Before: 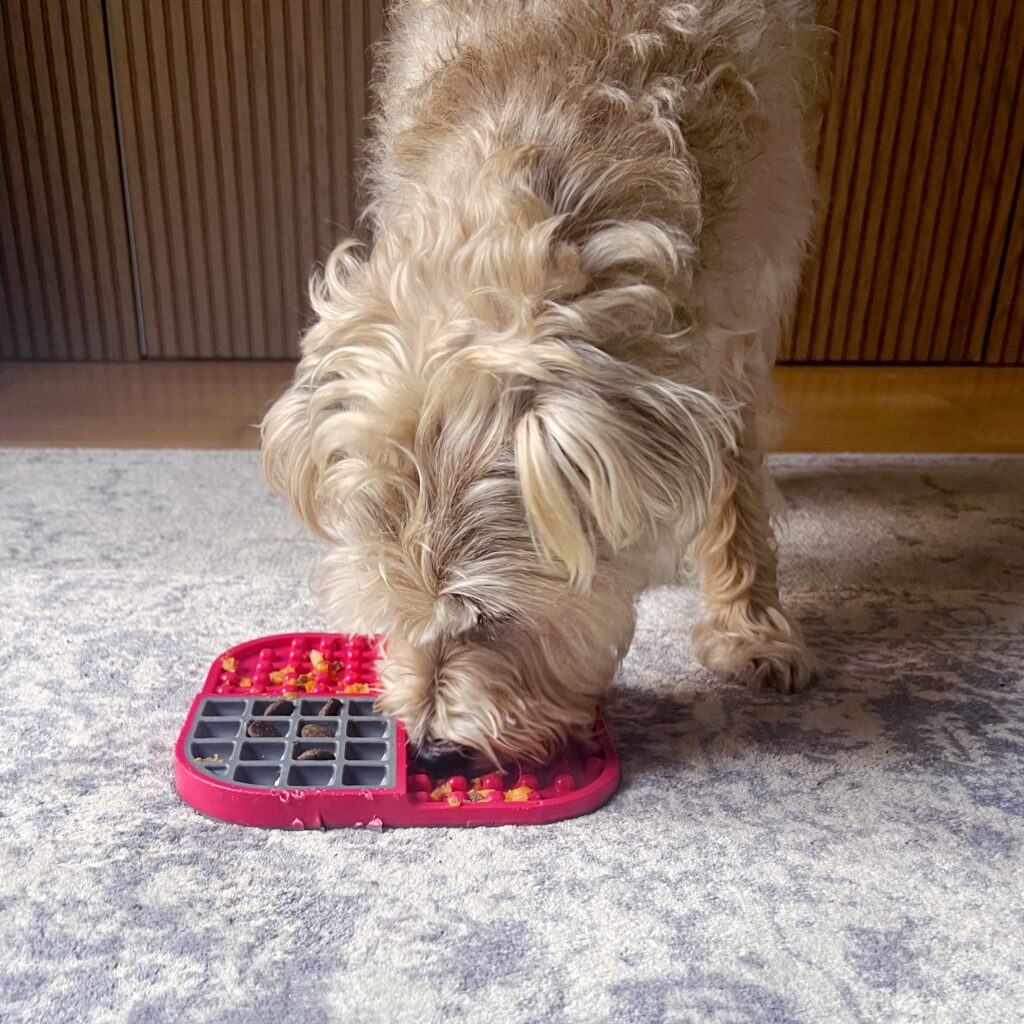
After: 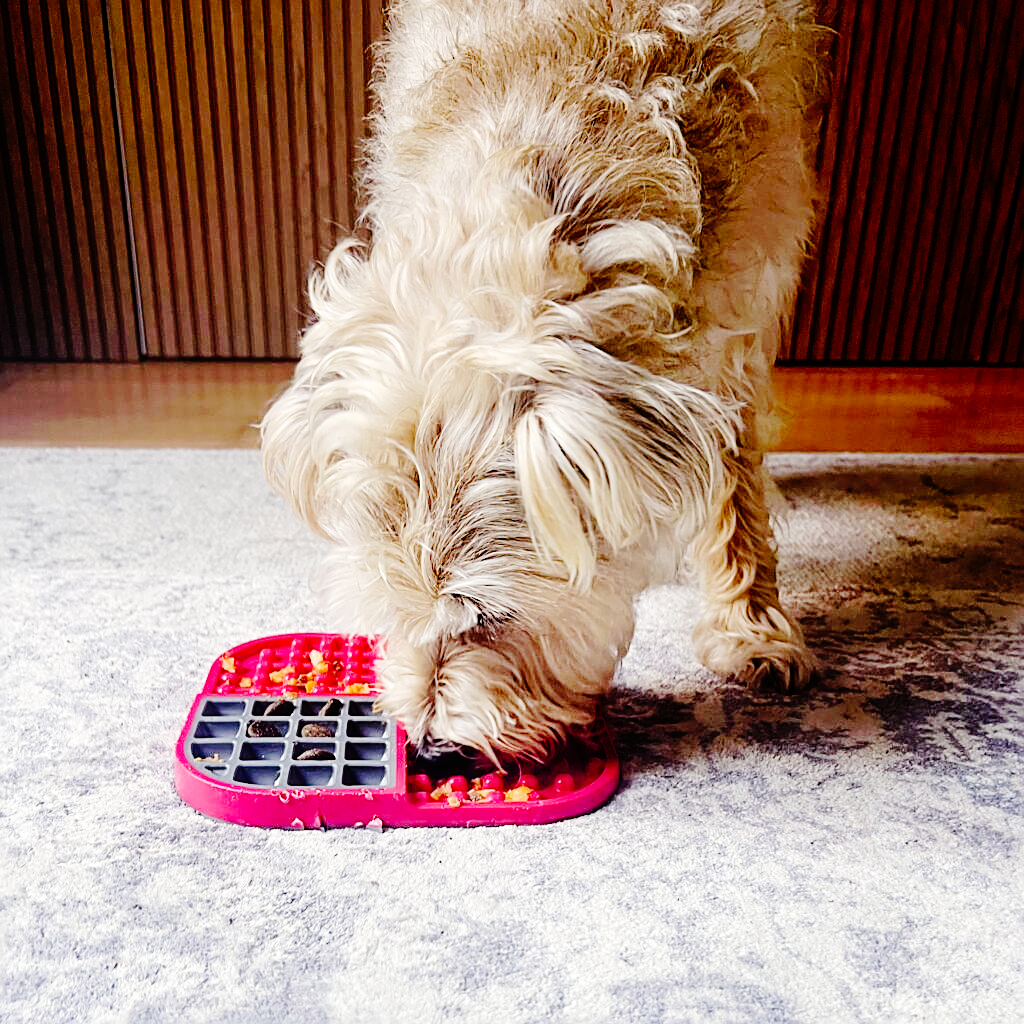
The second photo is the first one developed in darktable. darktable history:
base curve: curves: ch0 [(0, 0) (0.036, 0.01) (0.123, 0.254) (0.258, 0.504) (0.507, 0.748) (1, 1)], preserve colors none
sharpen: on, module defaults
